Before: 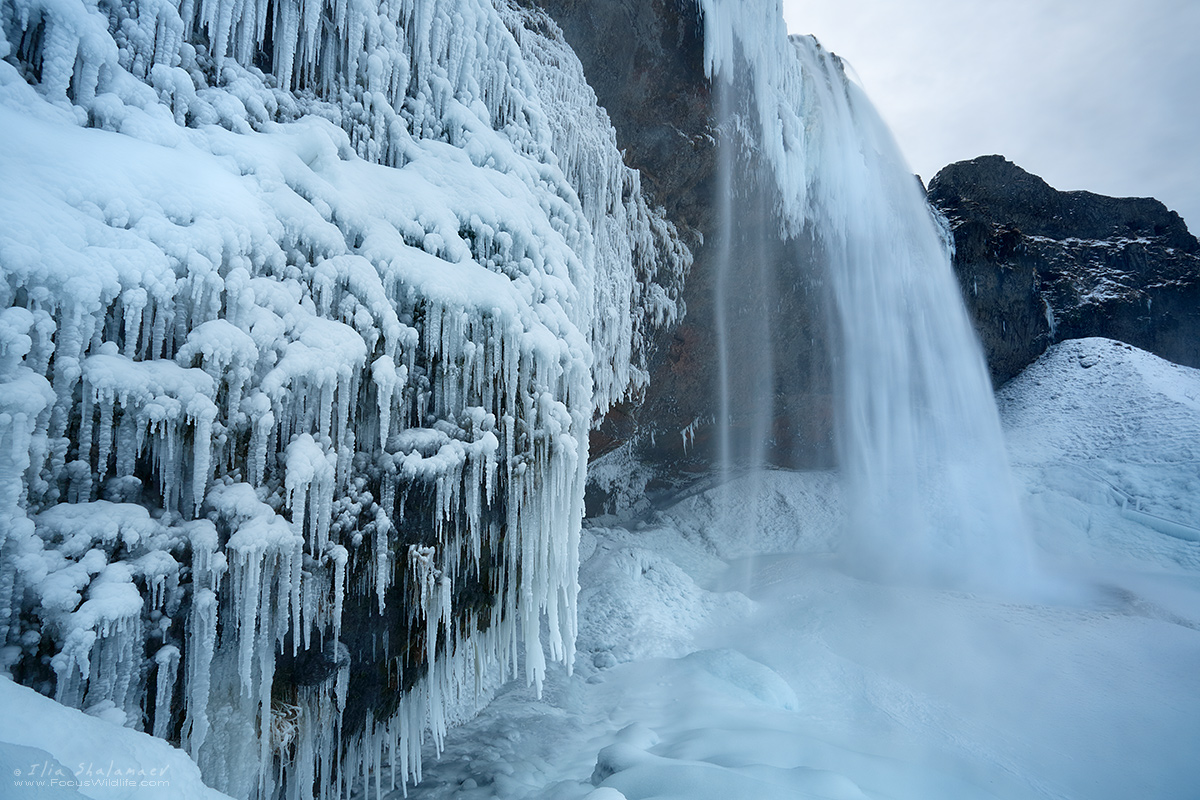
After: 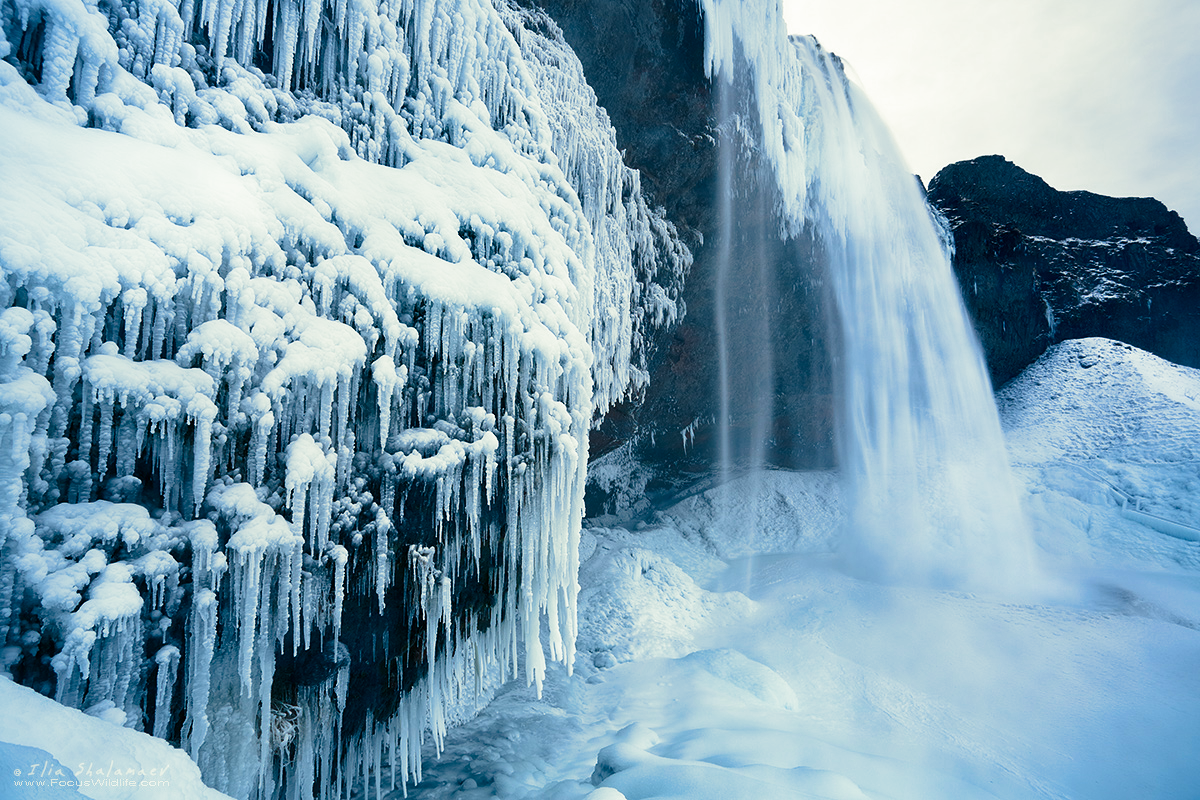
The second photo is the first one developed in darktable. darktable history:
contrast brightness saturation: contrast 0.18, saturation 0.3
split-toning: shadows › hue 216°, shadows › saturation 1, highlights › hue 57.6°, balance -33.4
